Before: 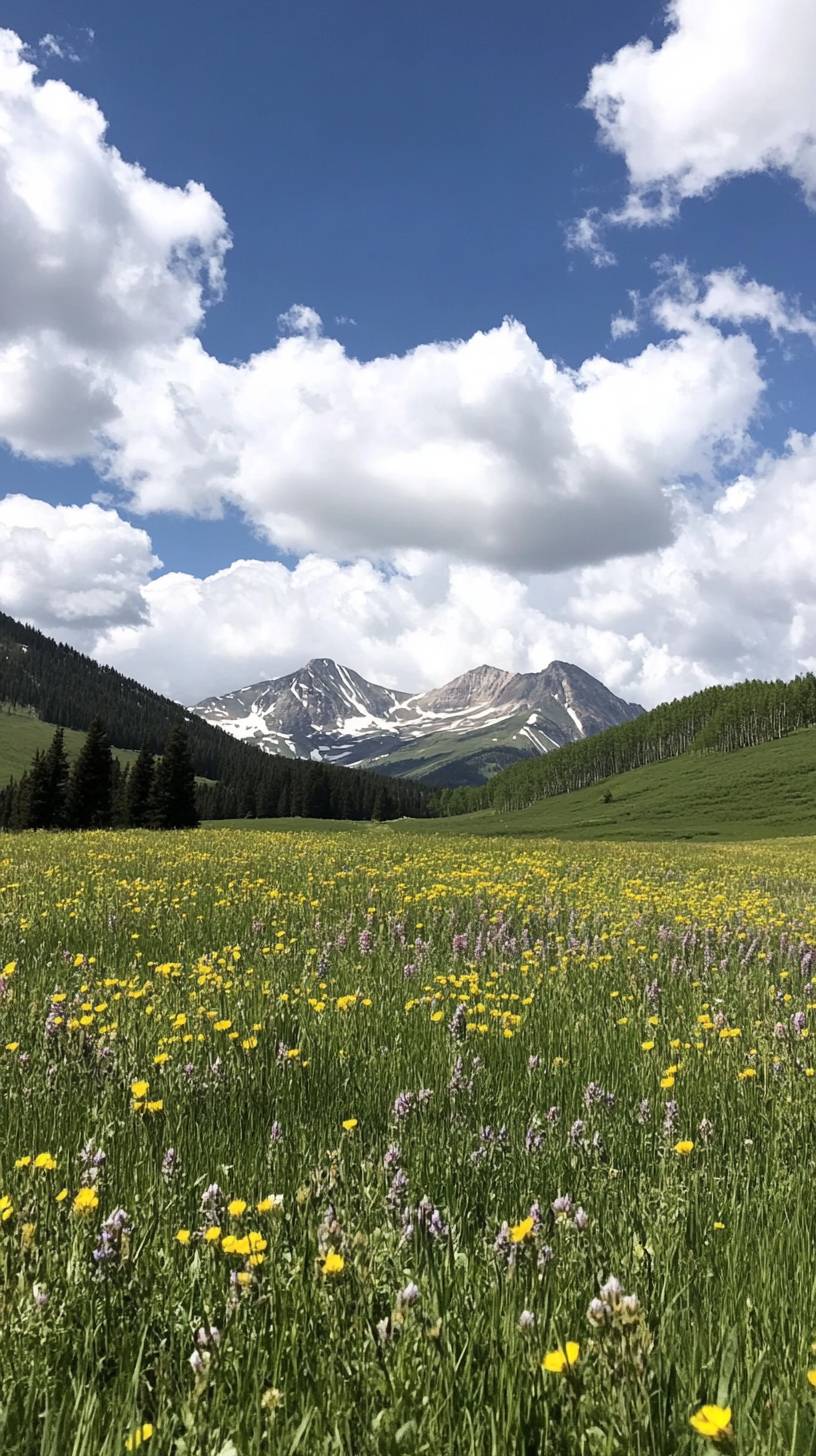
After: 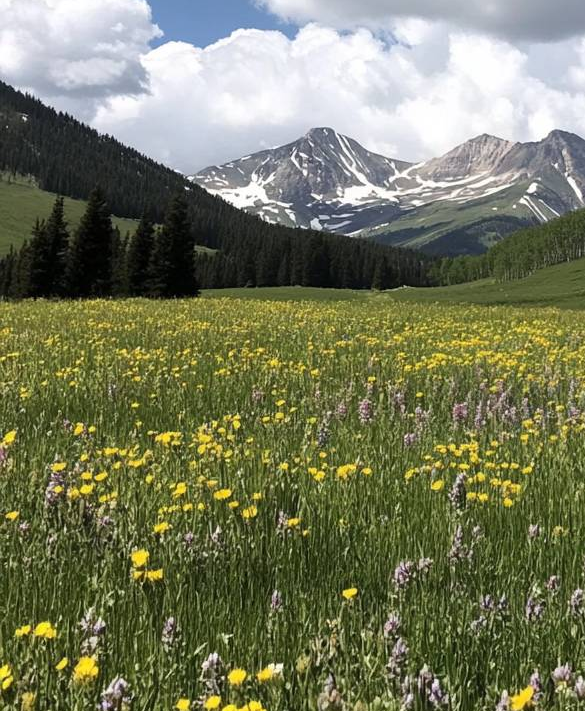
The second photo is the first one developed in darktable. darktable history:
crop: top 36.519%, right 28.189%, bottom 14.619%
